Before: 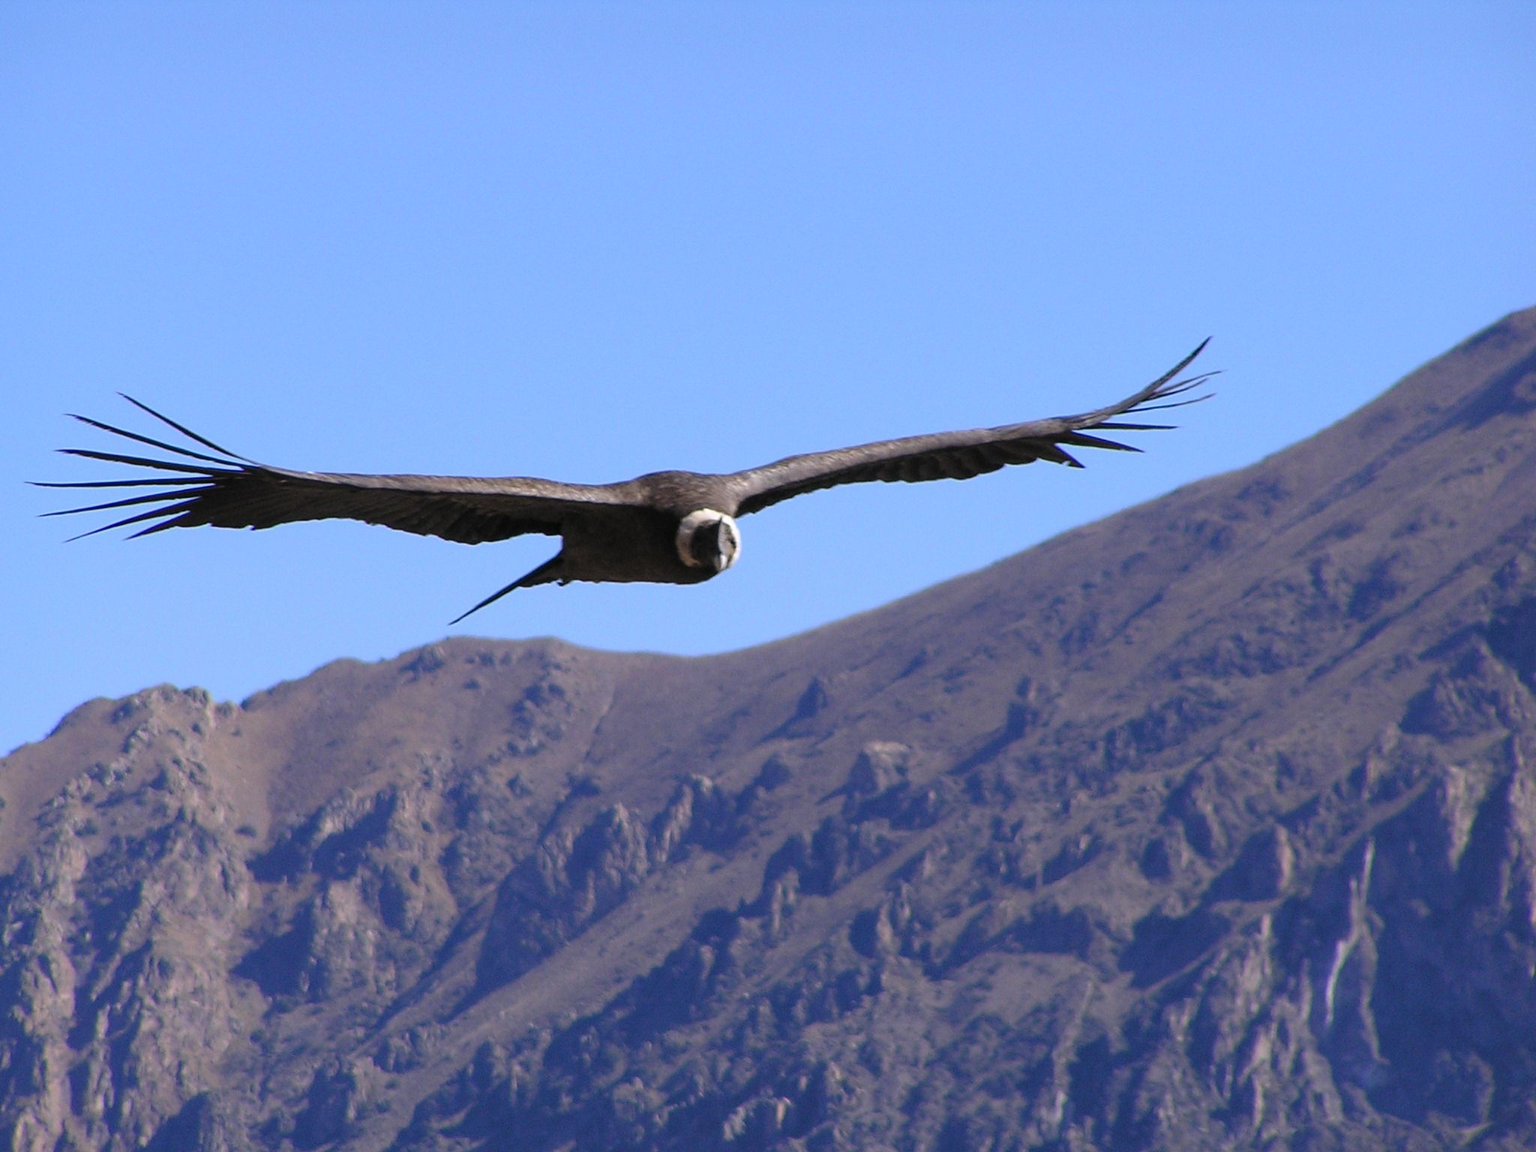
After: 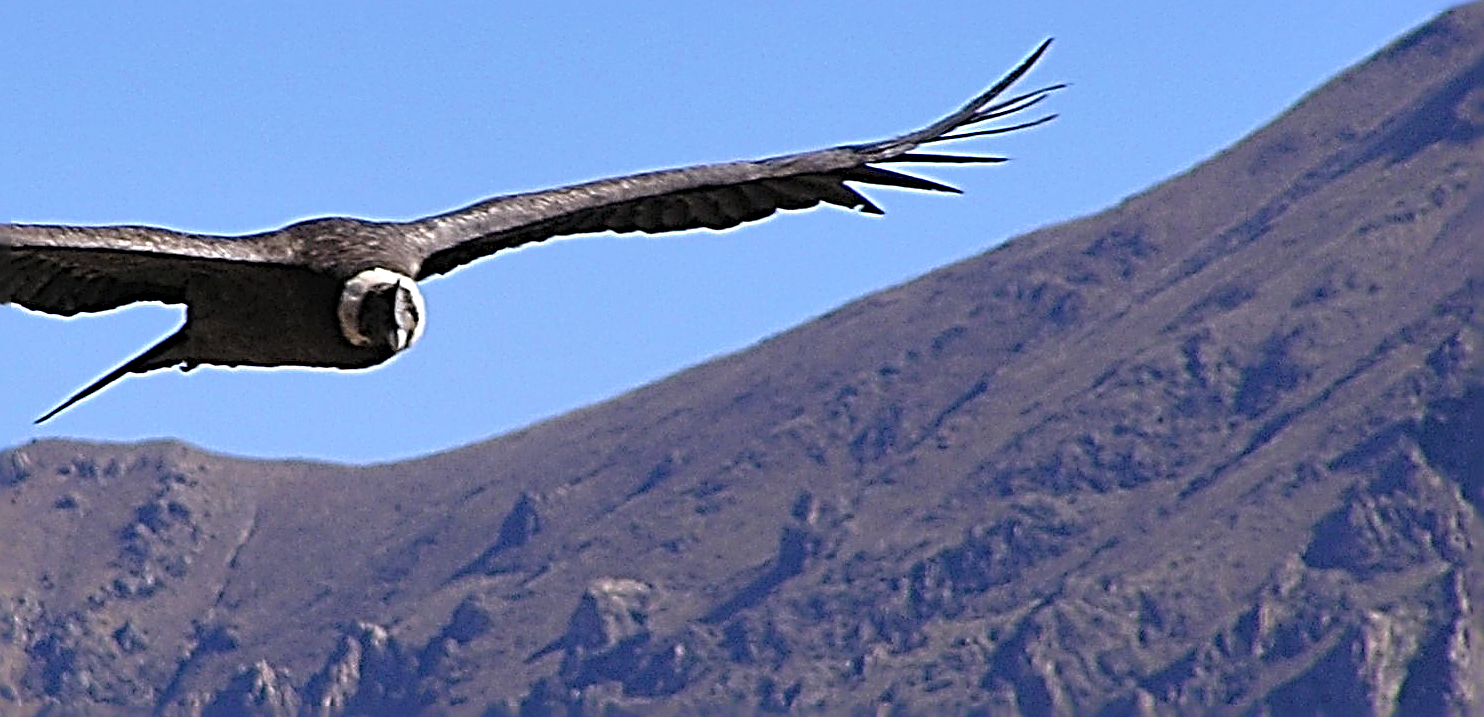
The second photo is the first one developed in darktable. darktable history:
crop and rotate: left 27.496%, top 26.7%, bottom 26.592%
sharpen: radius 4.005, amount 1.995
shadows and highlights: shadows 20.95, highlights -35.44, soften with gaussian
